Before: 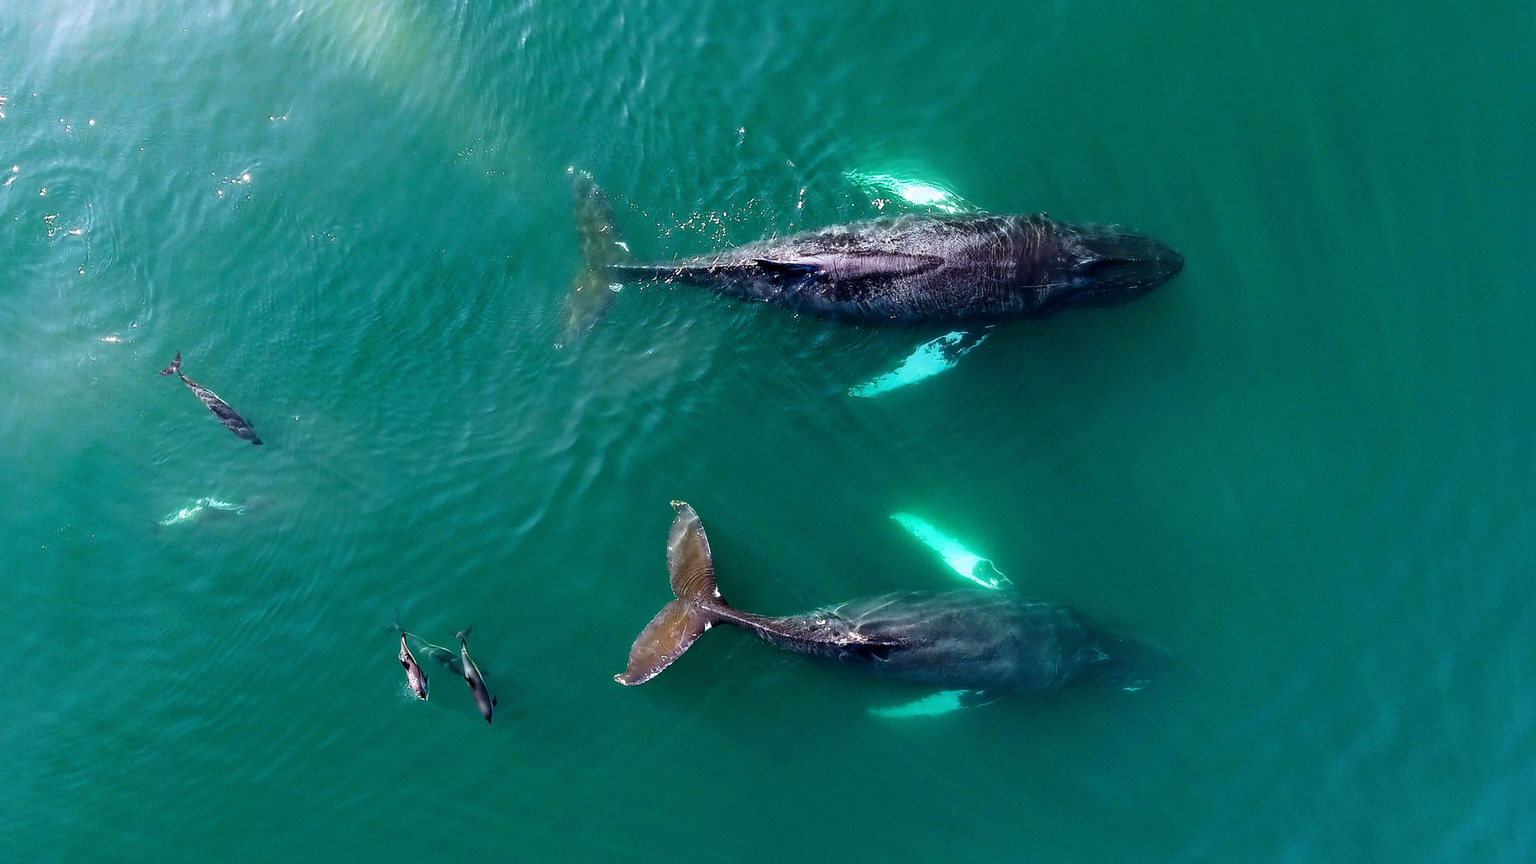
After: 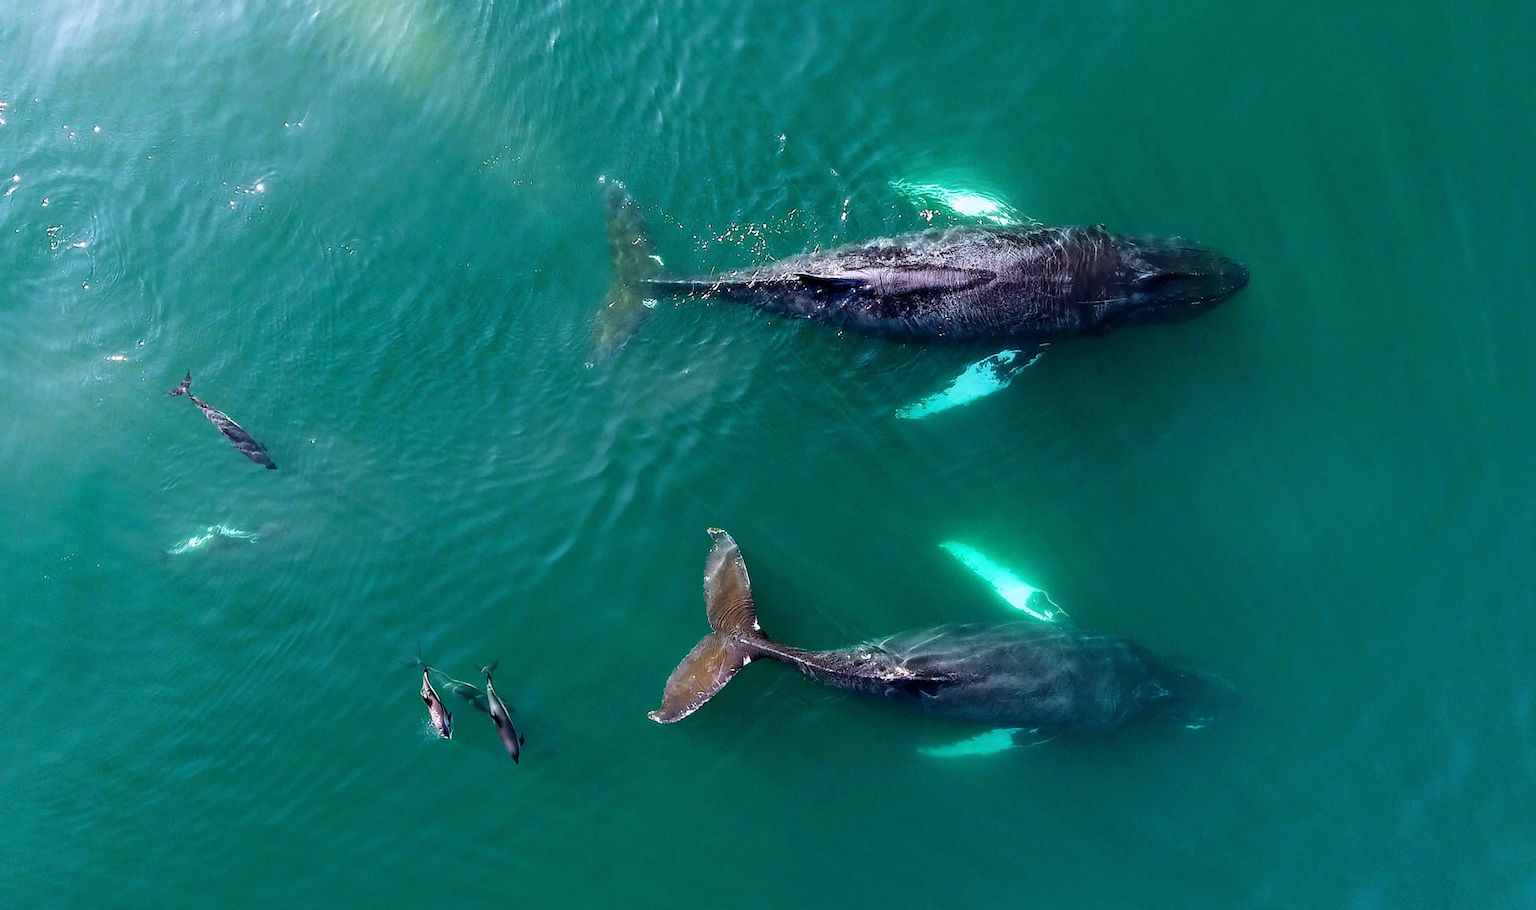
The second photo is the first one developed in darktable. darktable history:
white balance: red 0.982, blue 1.018
crop and rotate: right 5.167%
